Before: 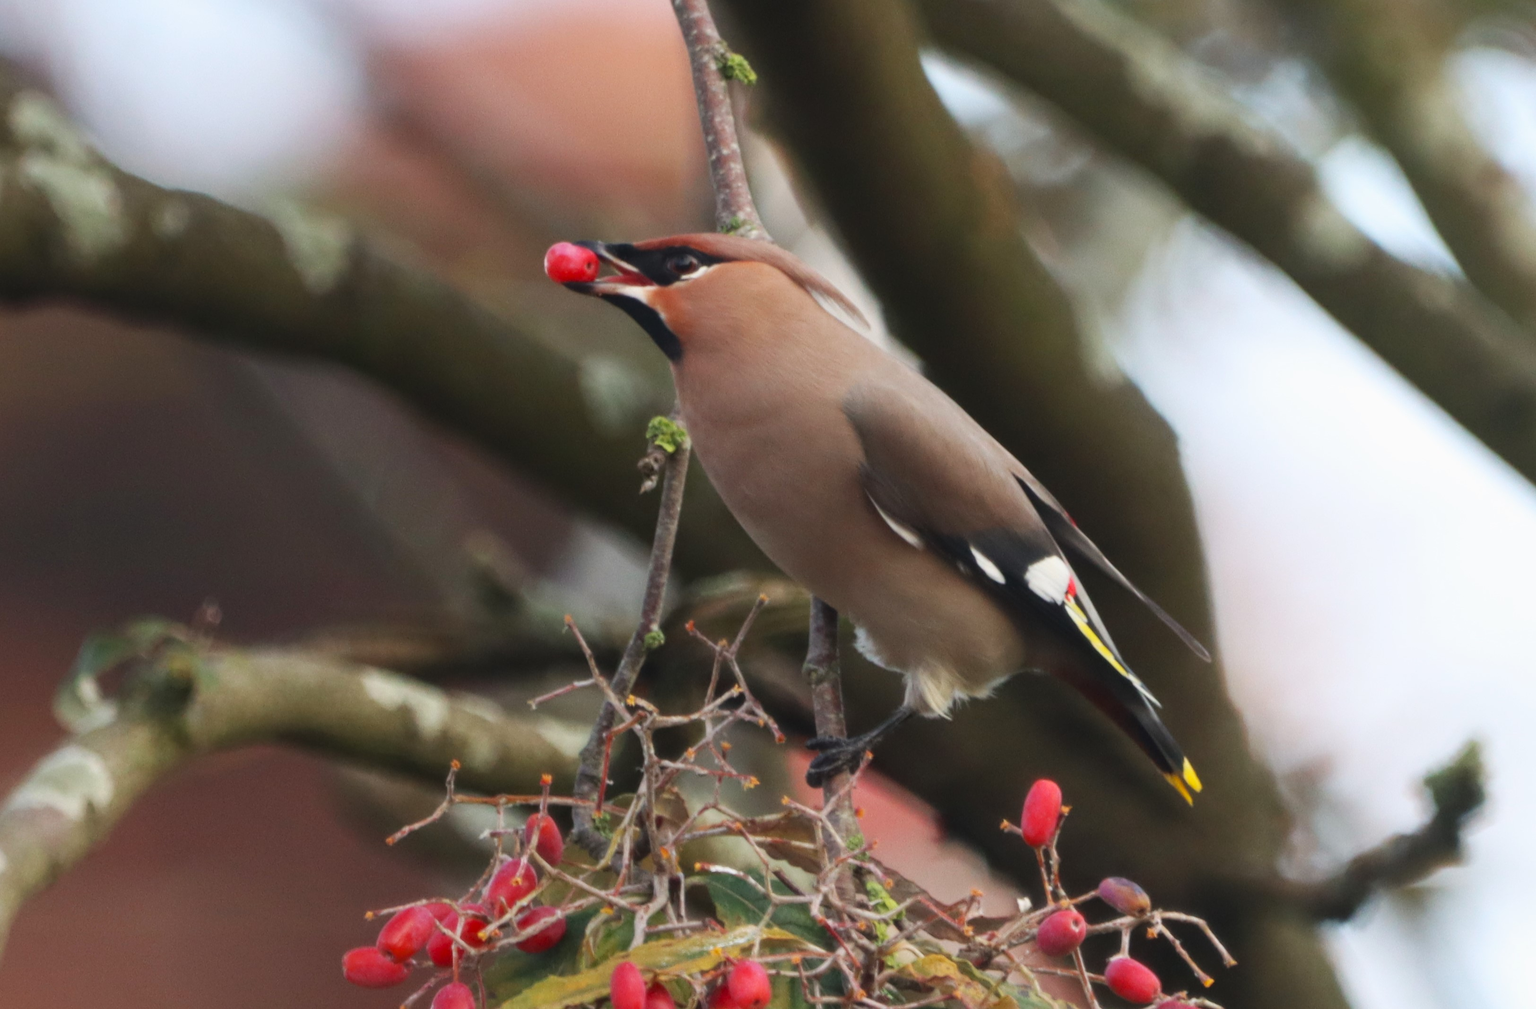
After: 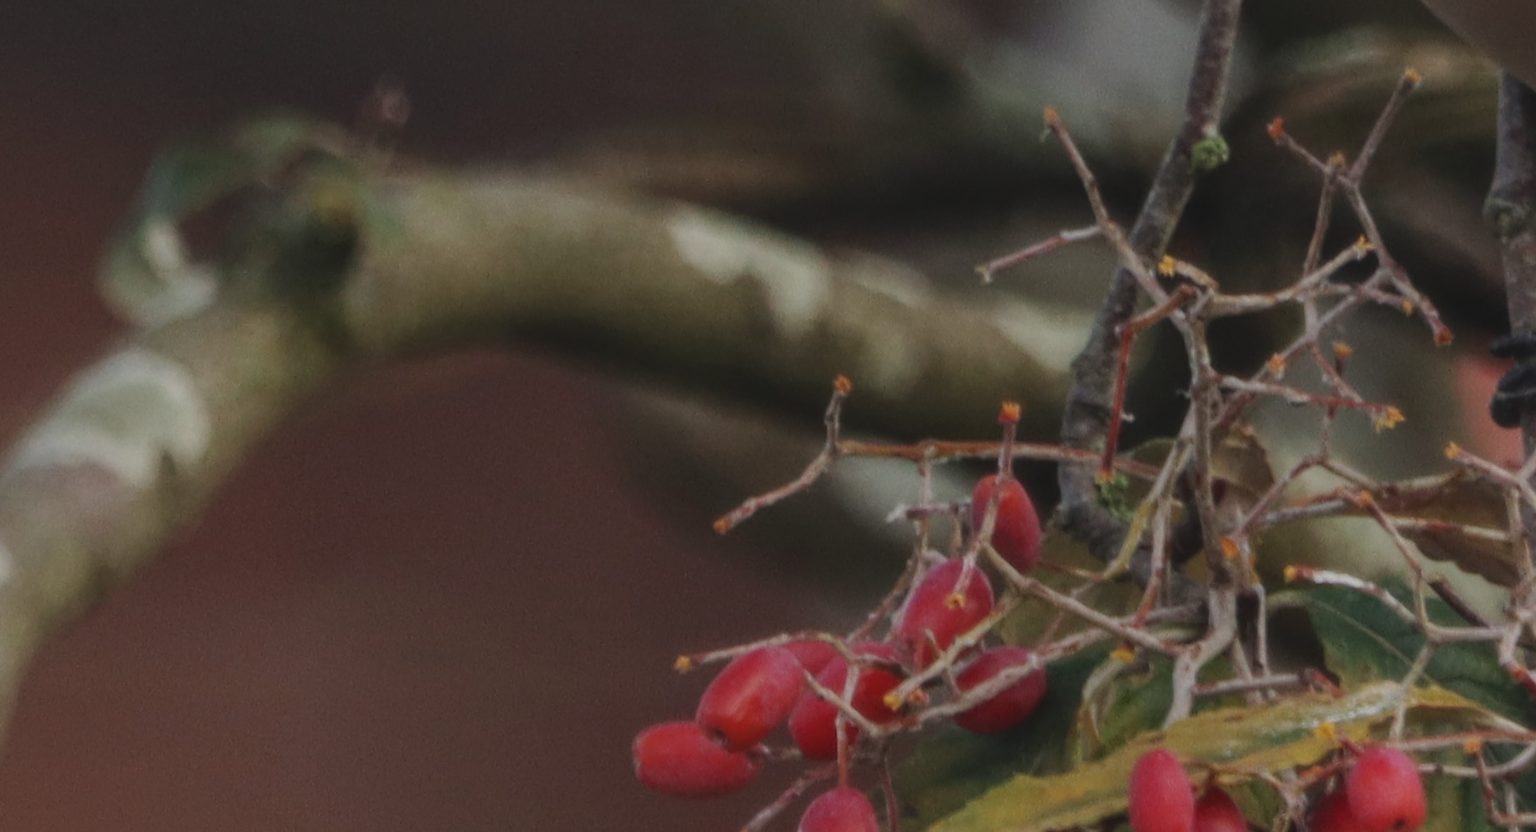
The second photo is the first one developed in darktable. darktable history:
crop and rotate: top 55.205%, right 45.898%, bottom 0.196%
local contrast: on, module defaults
exposure: black level correction -0.017, exposure -1.047 EV, compensate exposure bias true, compensate highlight preservation false
